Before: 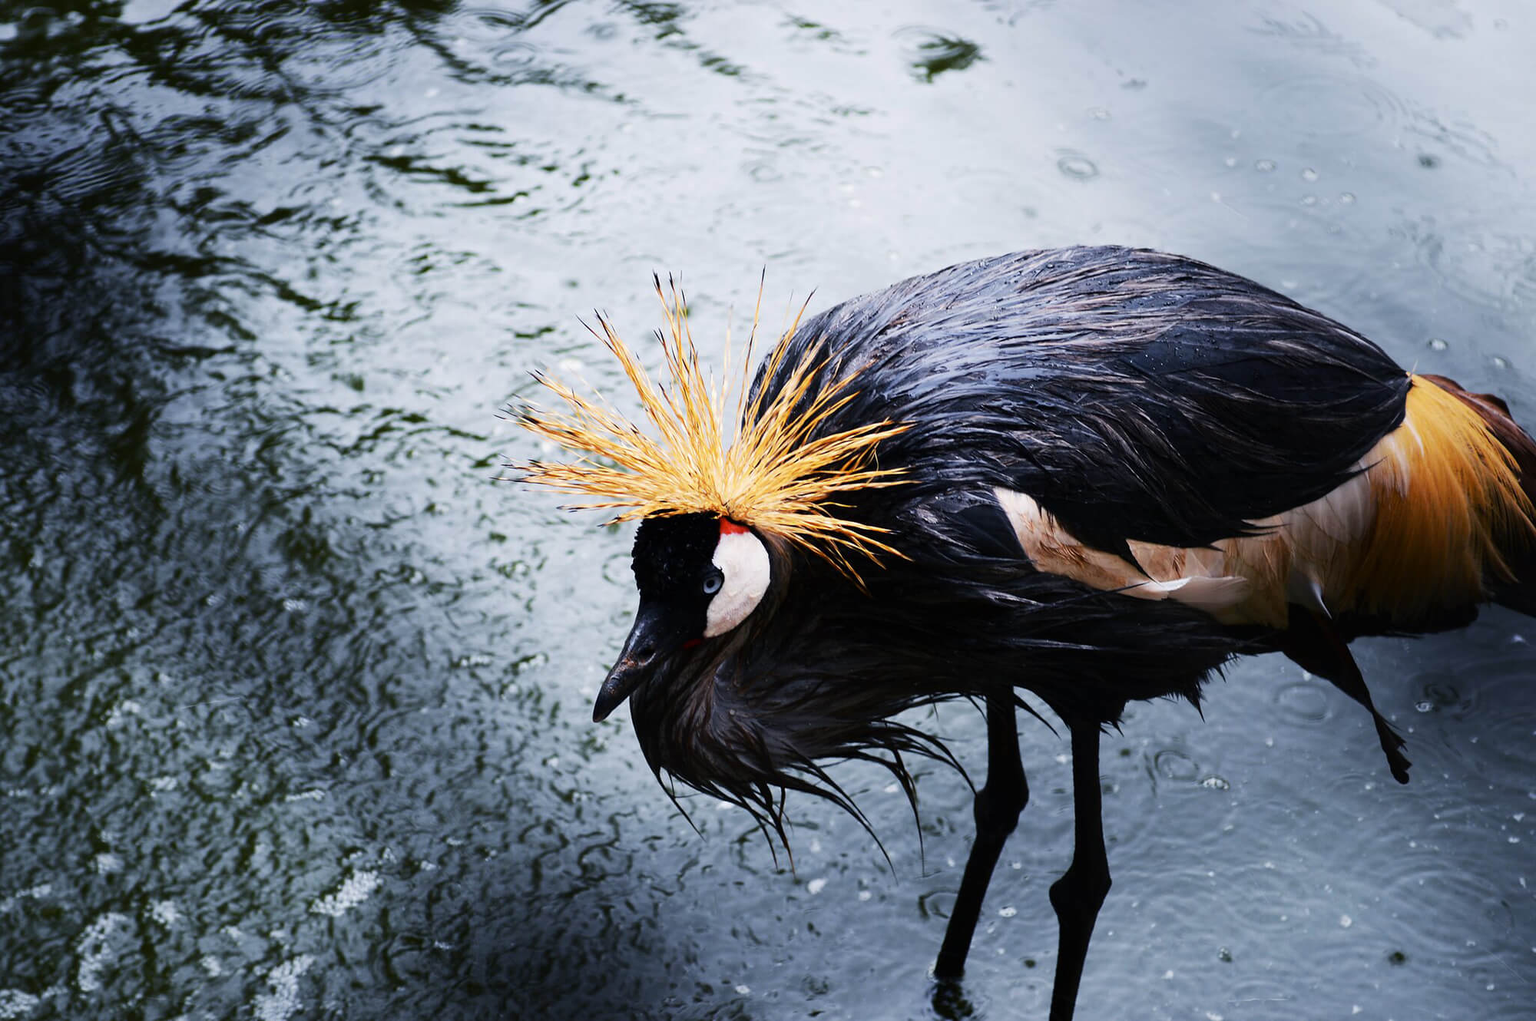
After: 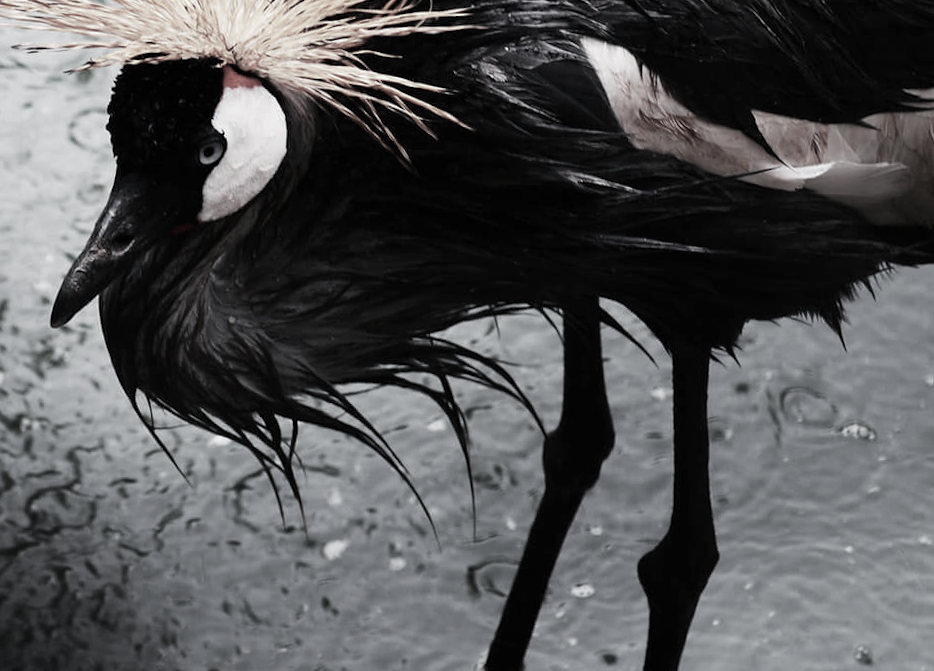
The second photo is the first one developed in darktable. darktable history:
color contrast: green-magenta contrast 0.3, blue-yellow contrast 0.15
crop: left 35.976%, top 45.819%, right 18.162%, bottom 5.807%
rotate and perspective: rotation 1.72°, automatic cropping off
